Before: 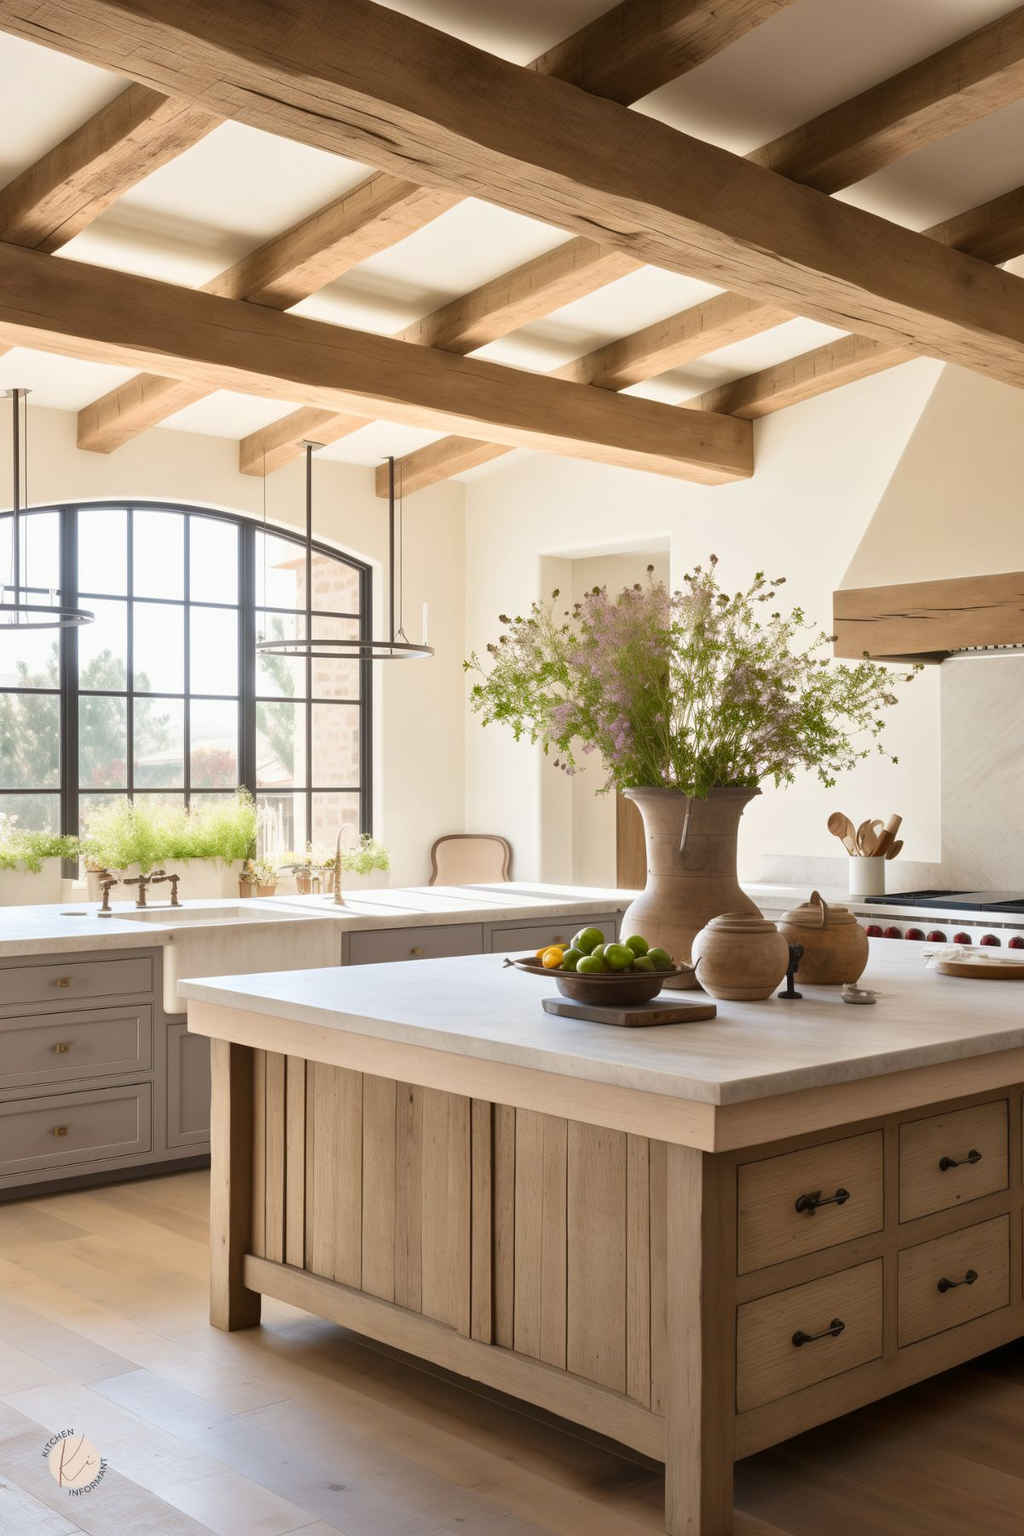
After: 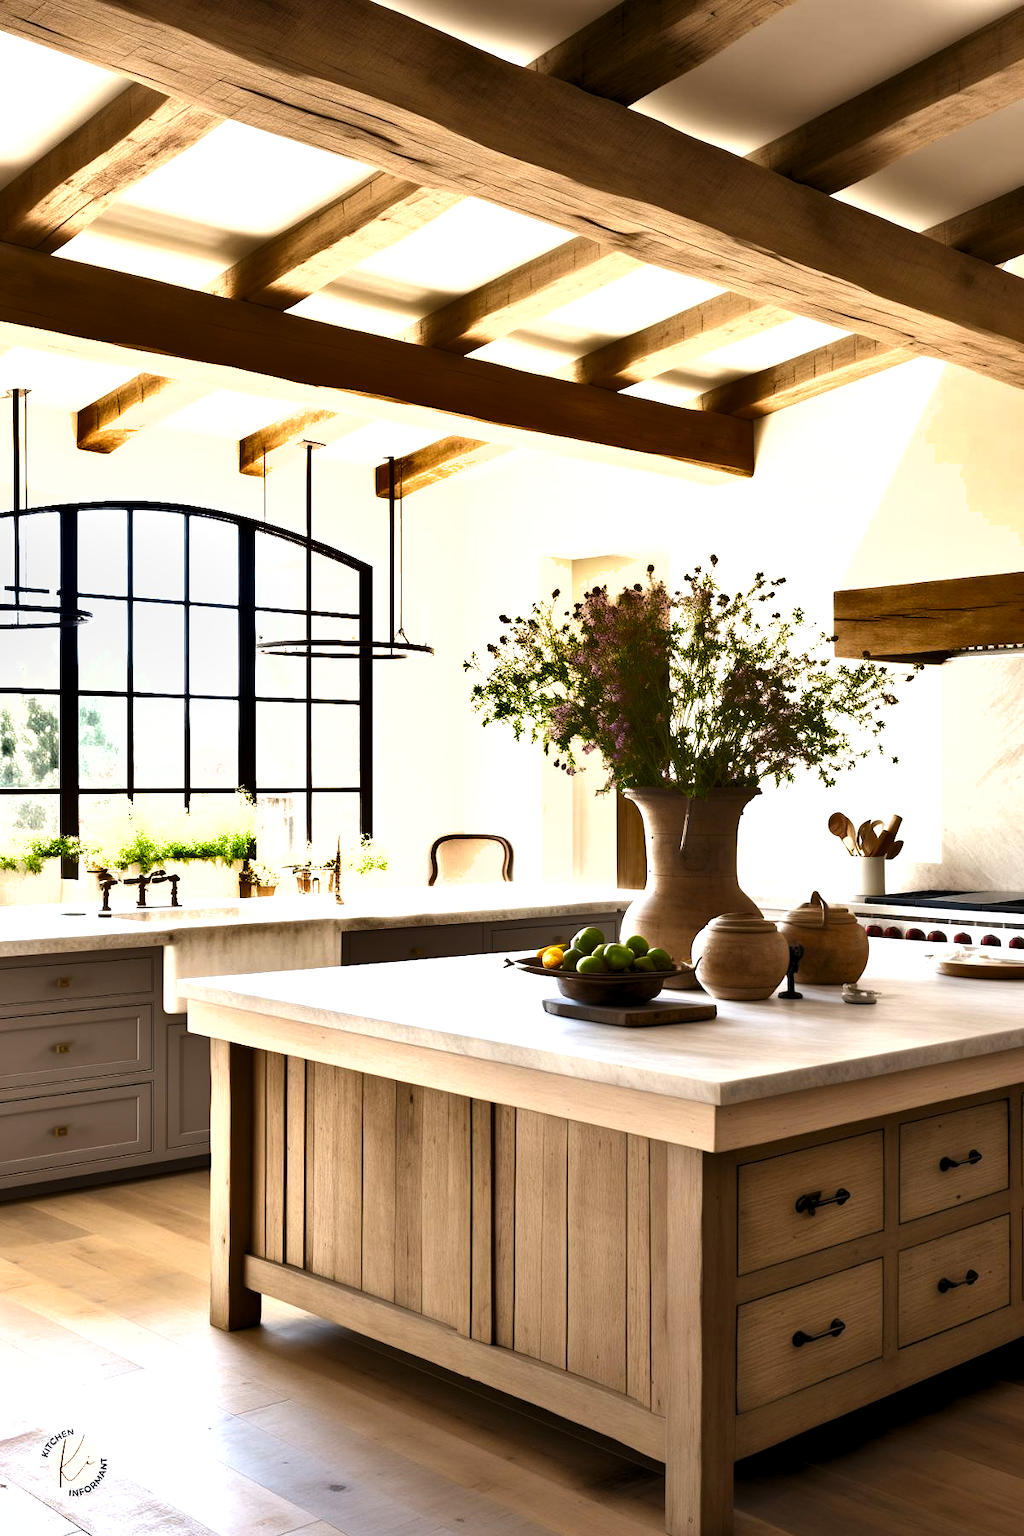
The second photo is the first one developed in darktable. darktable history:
contrast brightness saturation: contrast 0.068, brightness -0.148, saturation 0.114
exposure: black level correction 0, exposure 0.594 EV, compensate highlight preservation false
levels: white 99.91%, levels [0.062, 0.494, 0.925]
shadows and highlights: radius 173.93, shadows 26.87, white point adjustment 3.18, highlights -68.23, soften with gaussian
